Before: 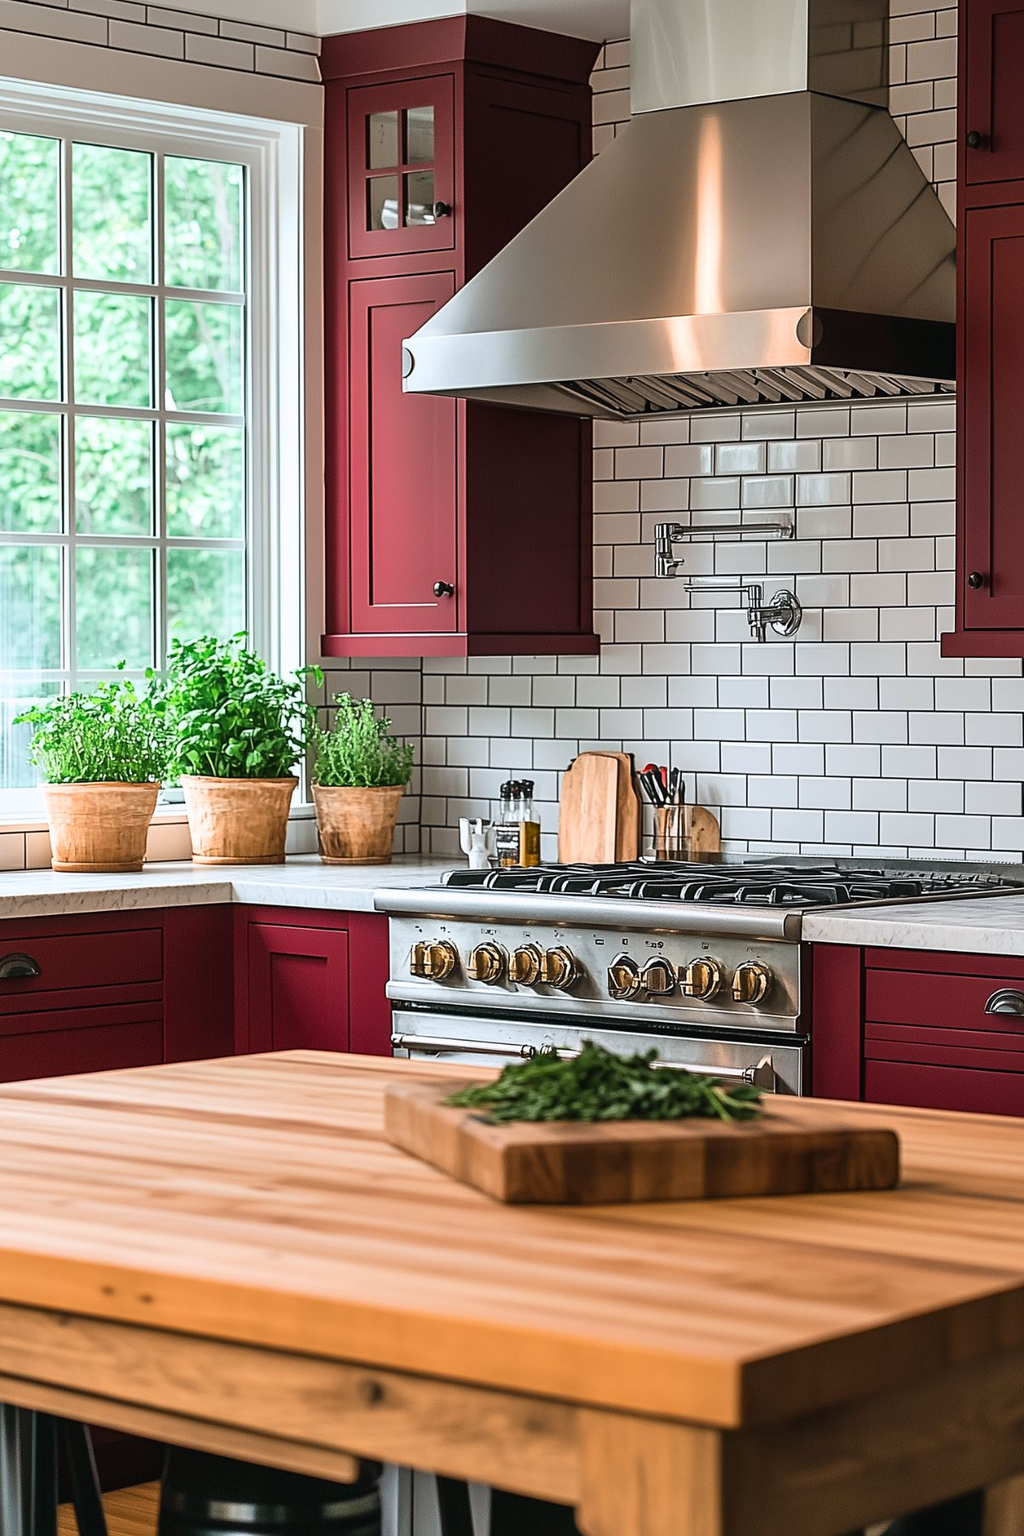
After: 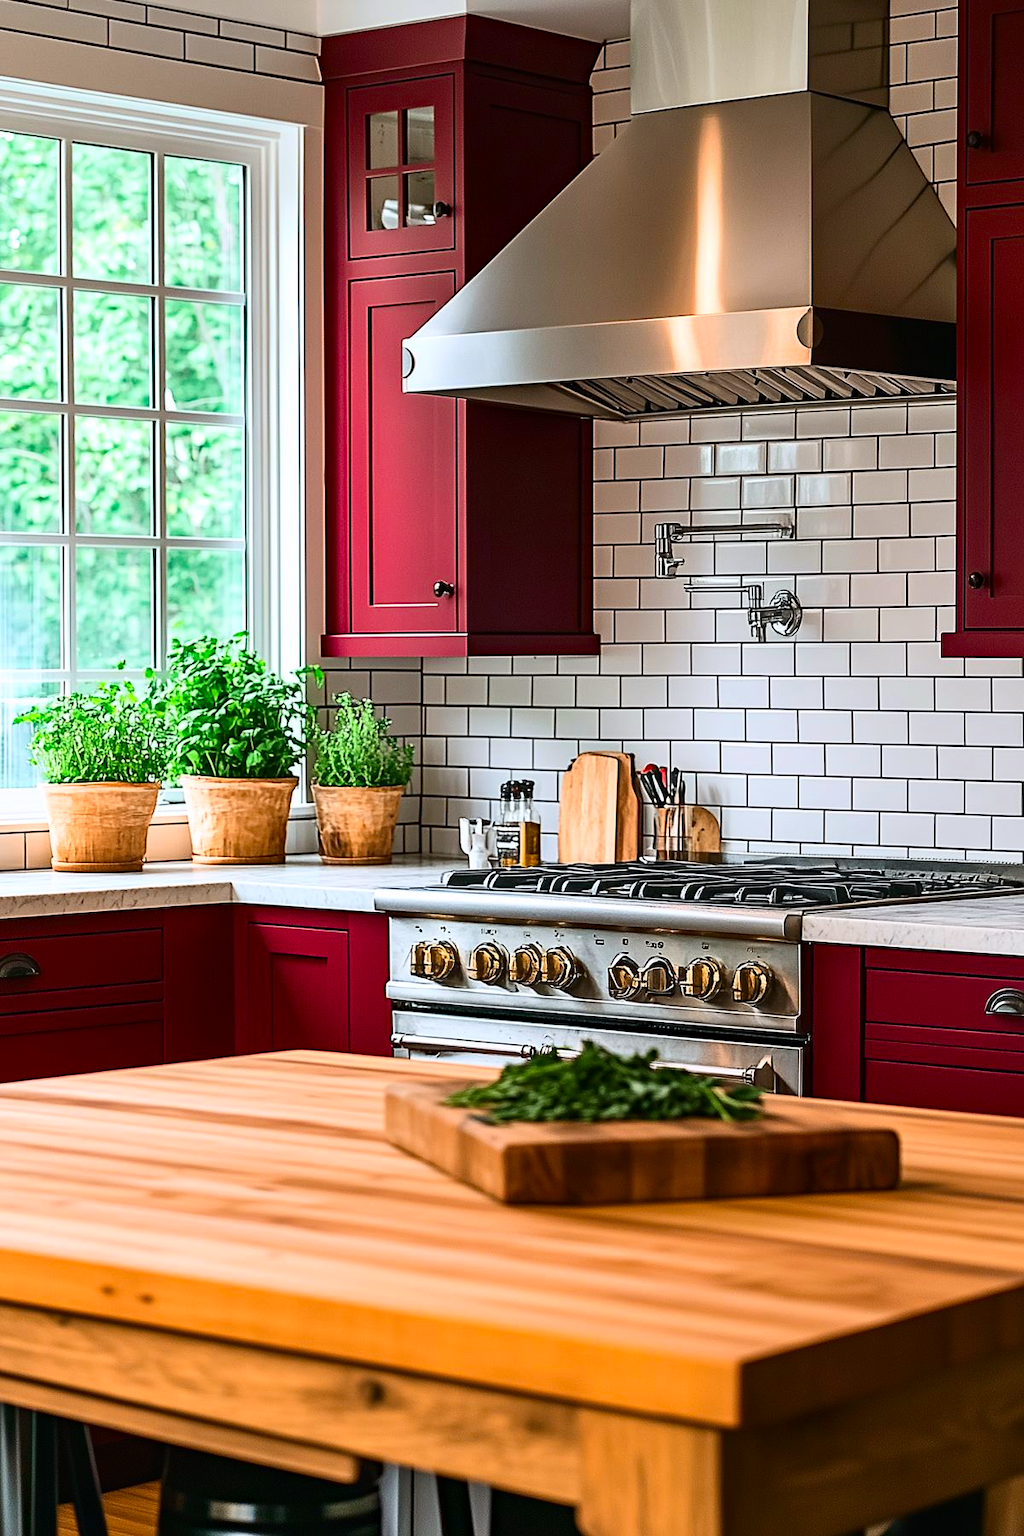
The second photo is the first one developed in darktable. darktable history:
contrast brightness saturation: contrast 0.177, saturation 0.302
haze removal: compatibility mode true, adaptive false
